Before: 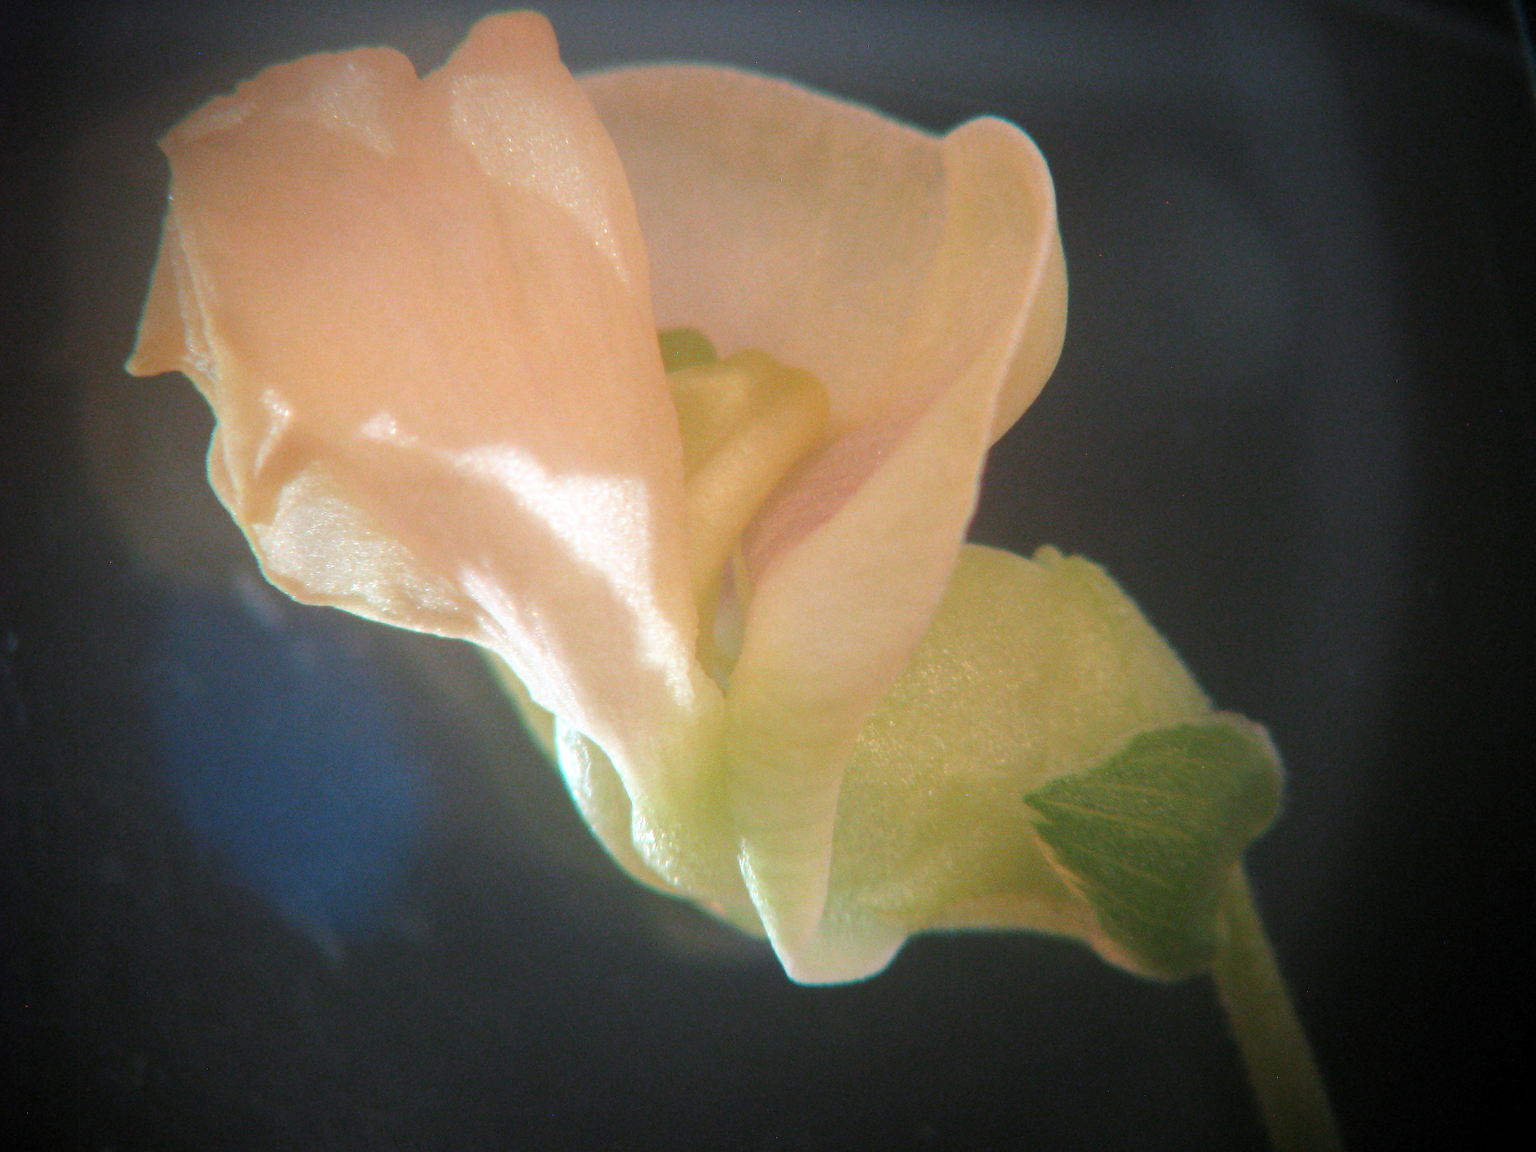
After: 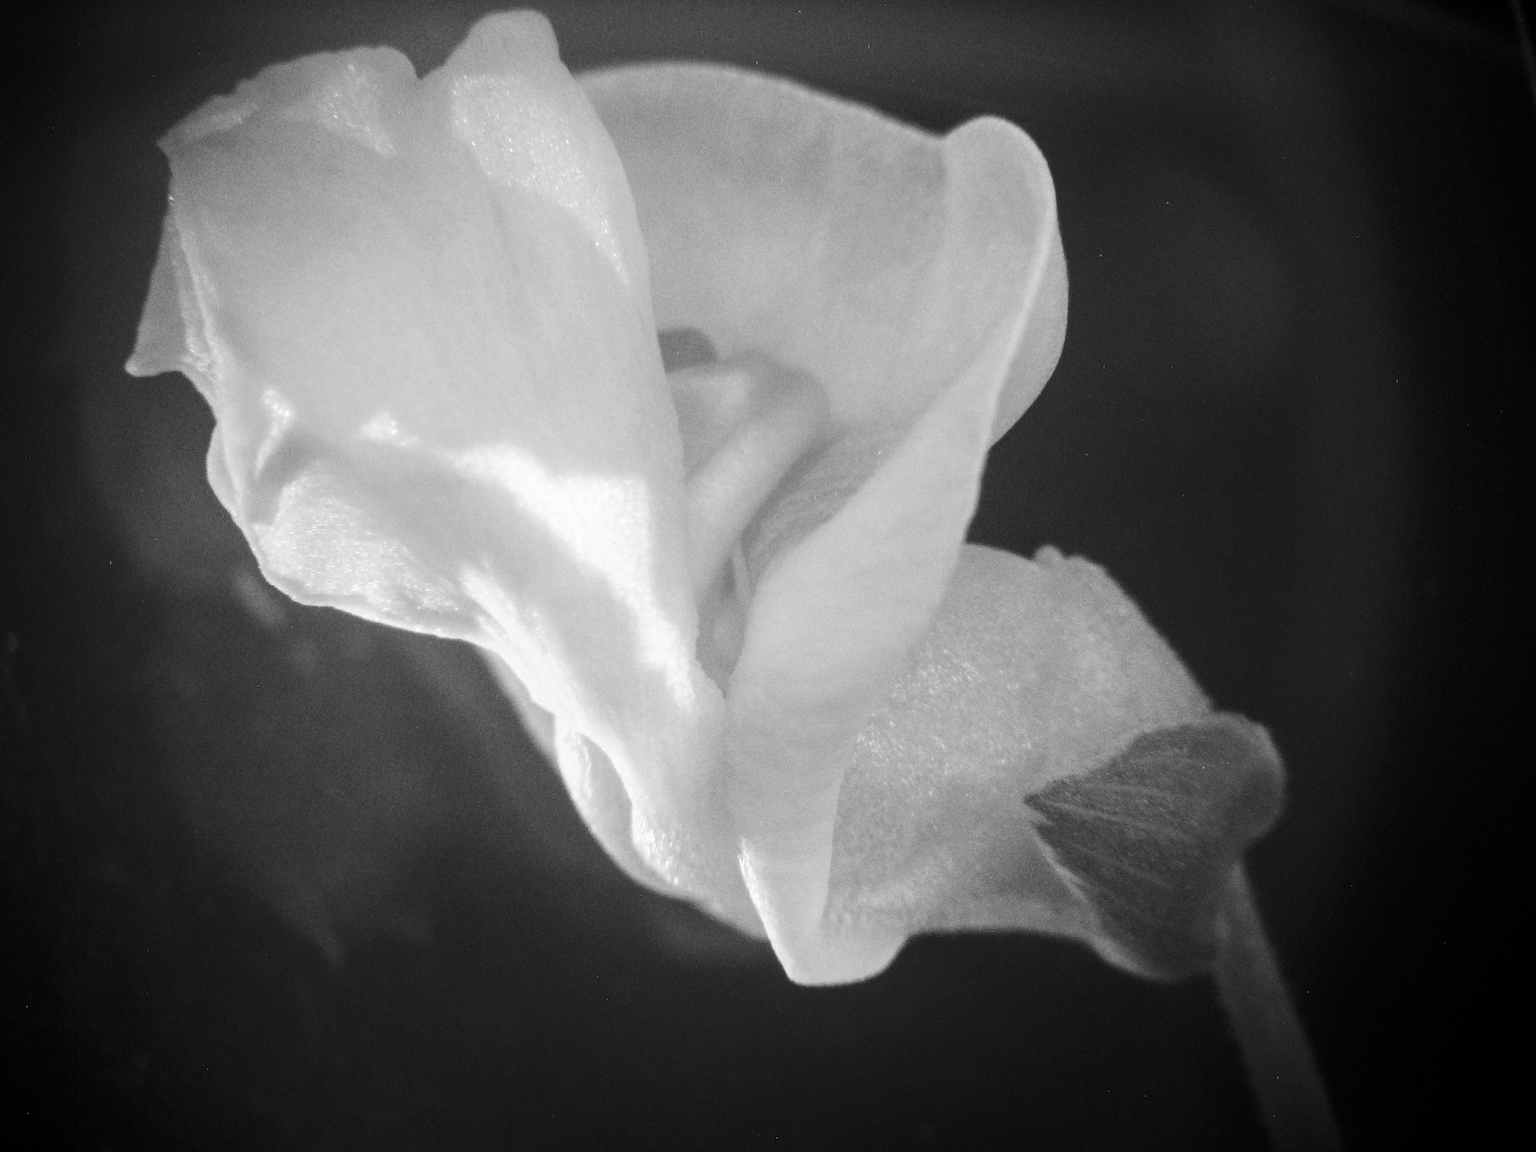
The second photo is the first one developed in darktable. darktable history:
monochrome: on, module defaults
local contrast: on, module defaults
contrast brightness saturation: contrast 0.28
